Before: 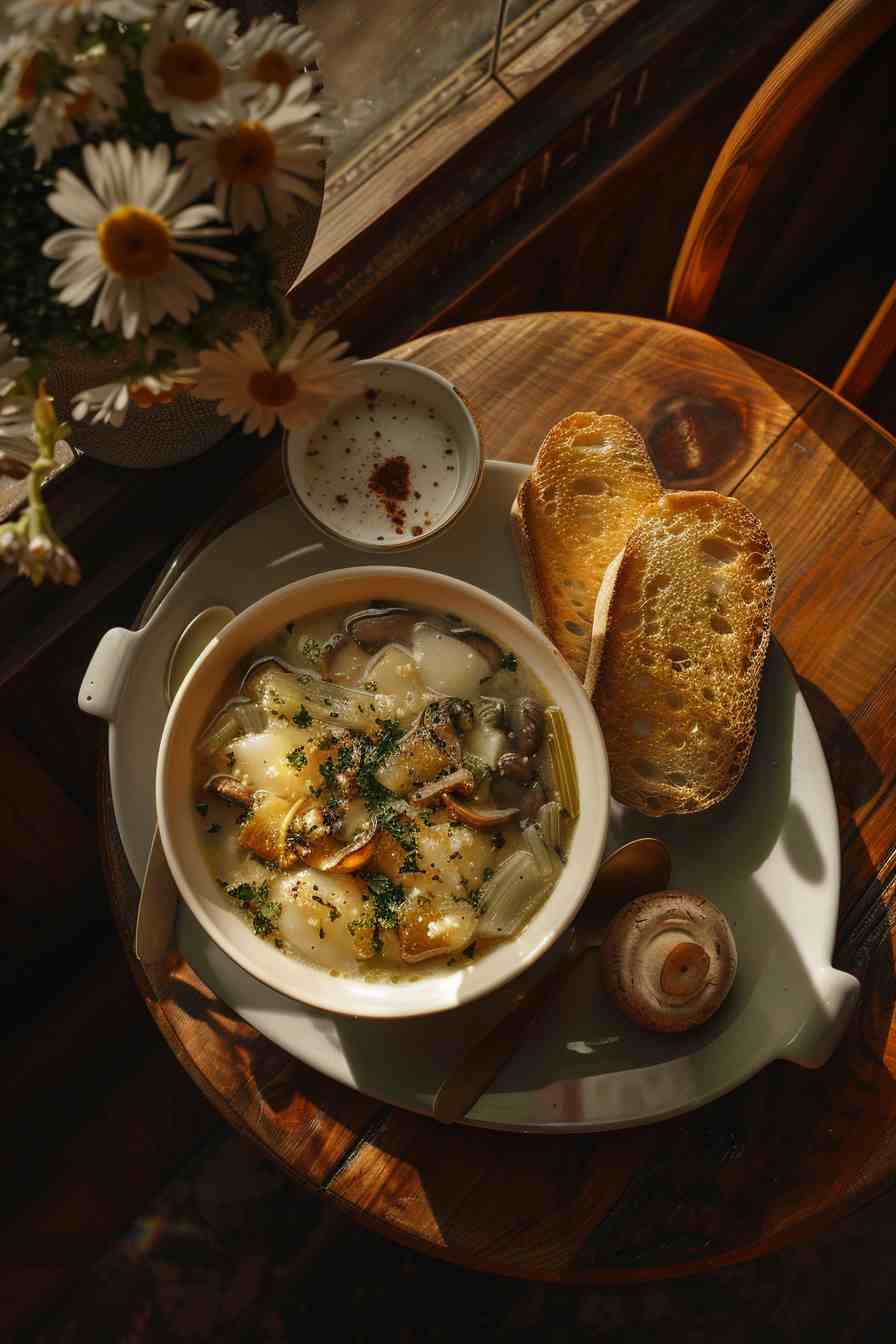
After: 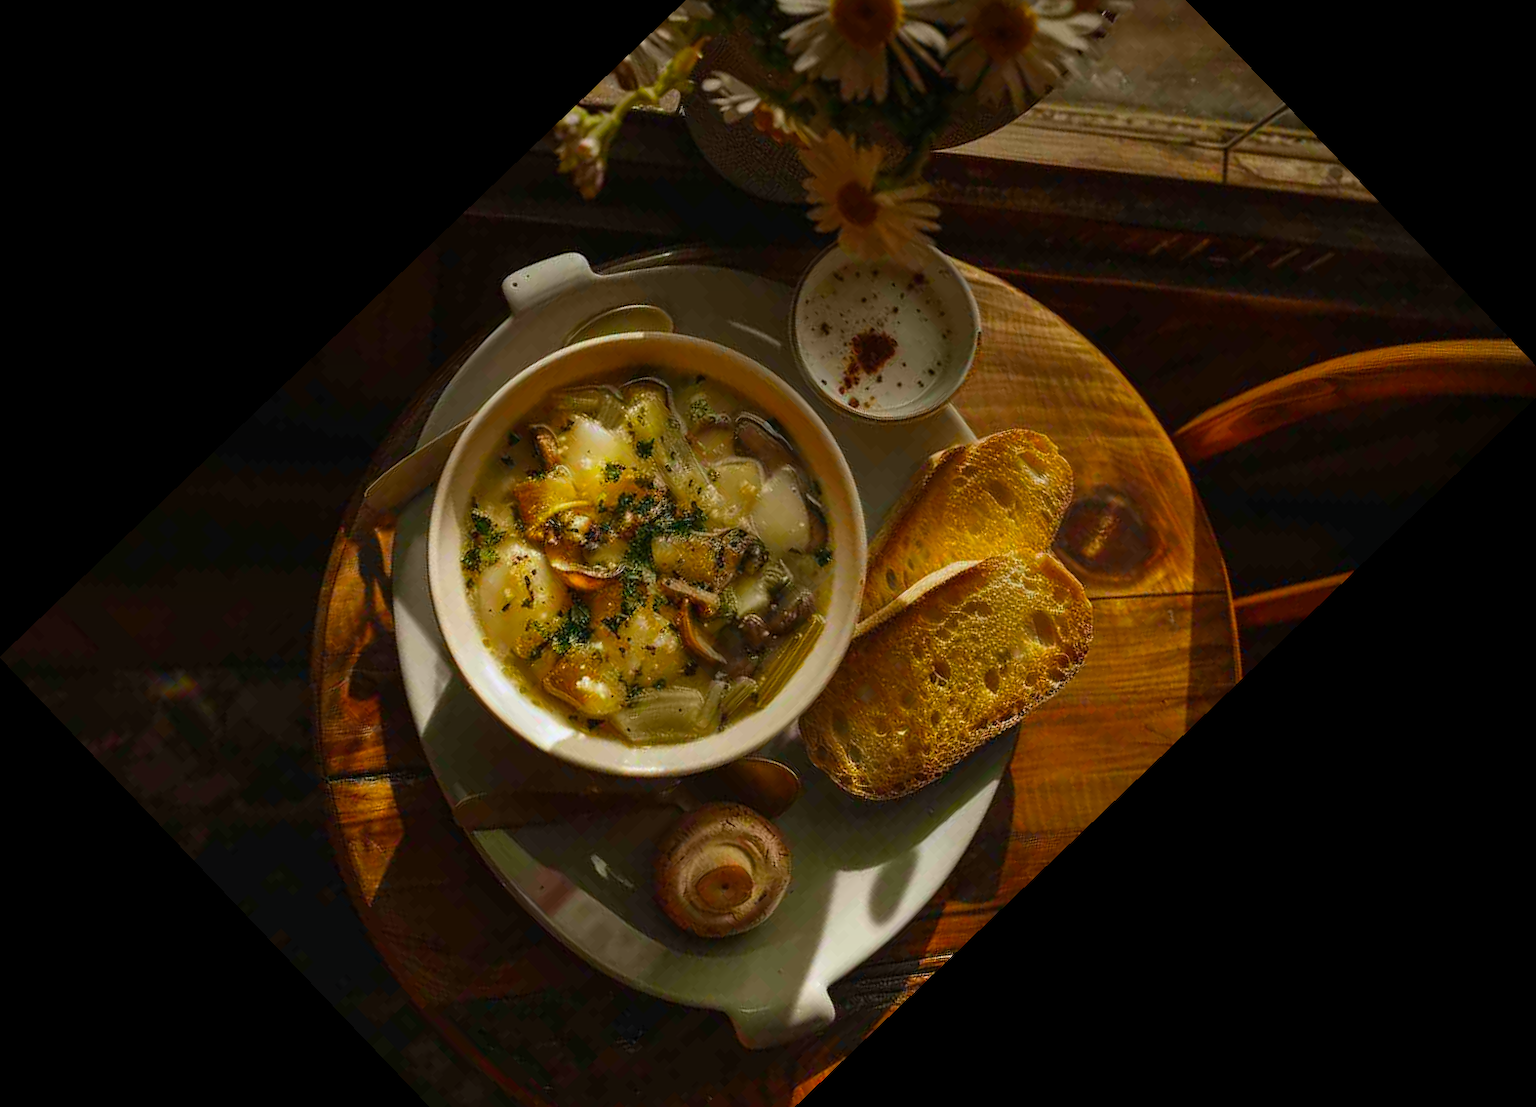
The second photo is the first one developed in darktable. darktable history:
graduated density: on, module defaults
white balance: red 0.982, blue 1.018
color balance rgb: linear chroma grading › global chroma 9.31%, global vibrance 41.49%
crop and rotate: angle -46.26°, top 16.234%, right 0.912%, bottom 11.704%
